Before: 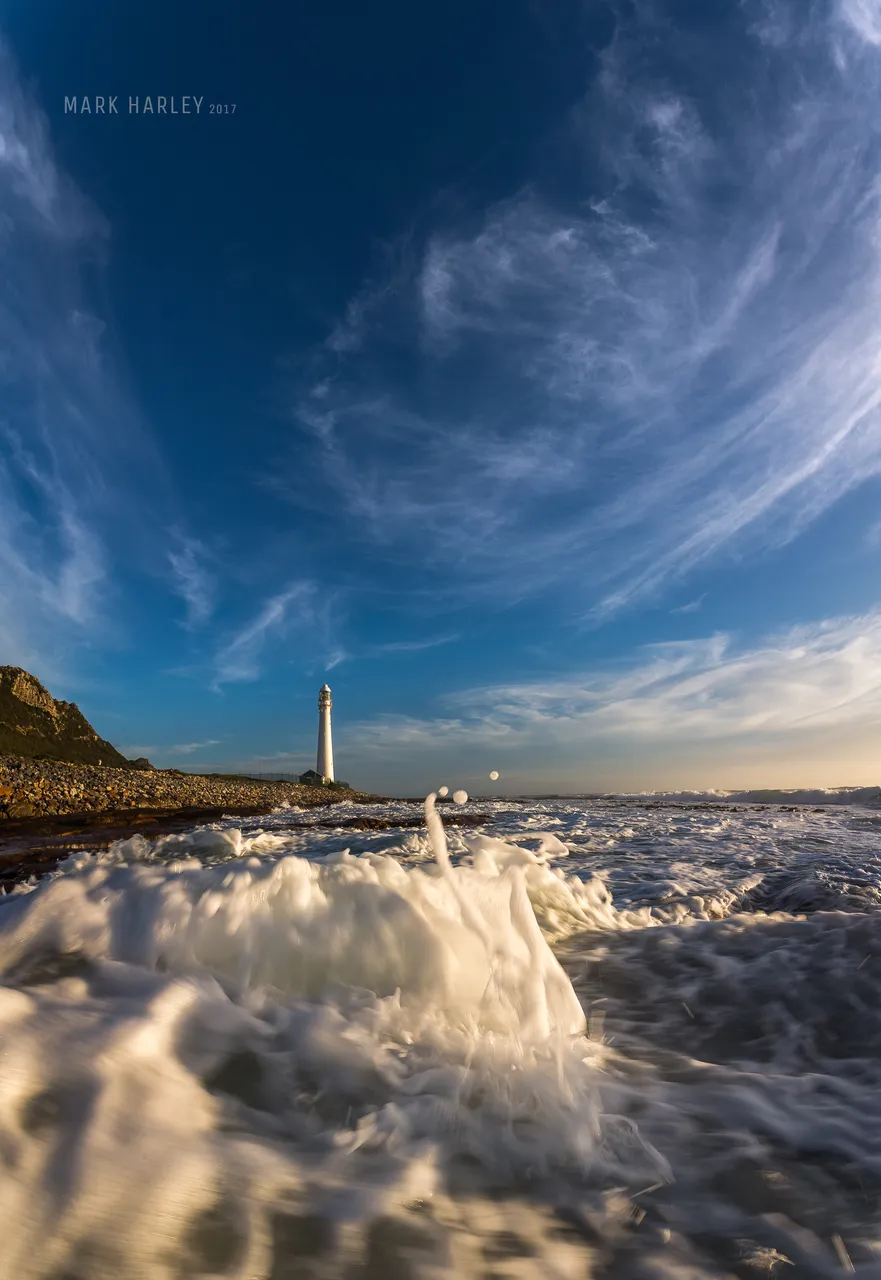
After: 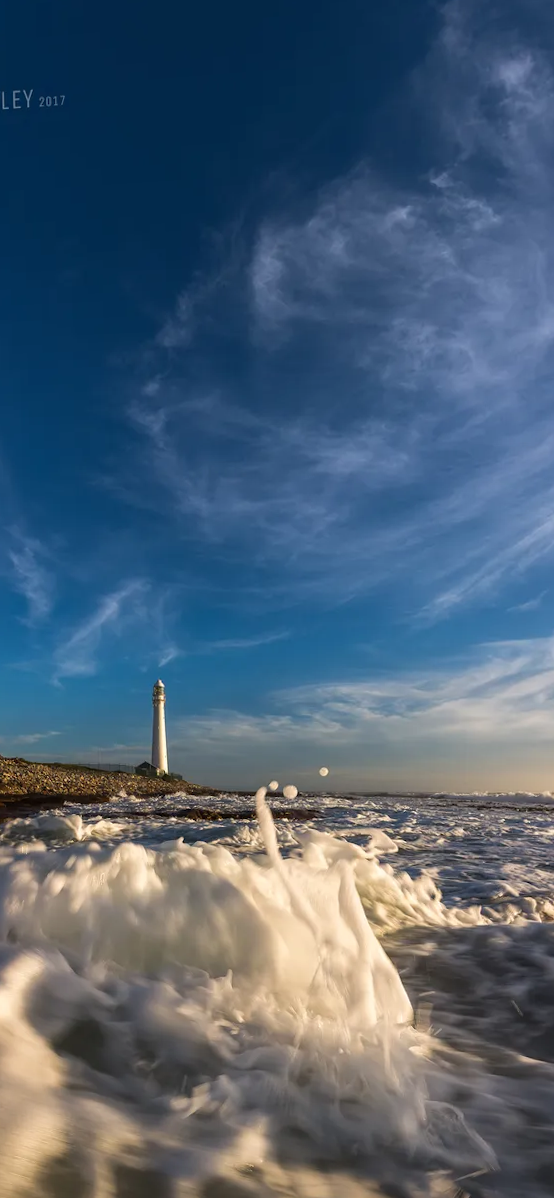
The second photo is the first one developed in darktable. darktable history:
crop and rotate: left 14.292%, right 19.041%
rotate and perspective: rotation 0.062°, lens shift (vertical) 0.115, lens shift (horizontal) -0.133, crop left 0.047, crop right 0.94, crop top 0.061, crop bottom 0.94
